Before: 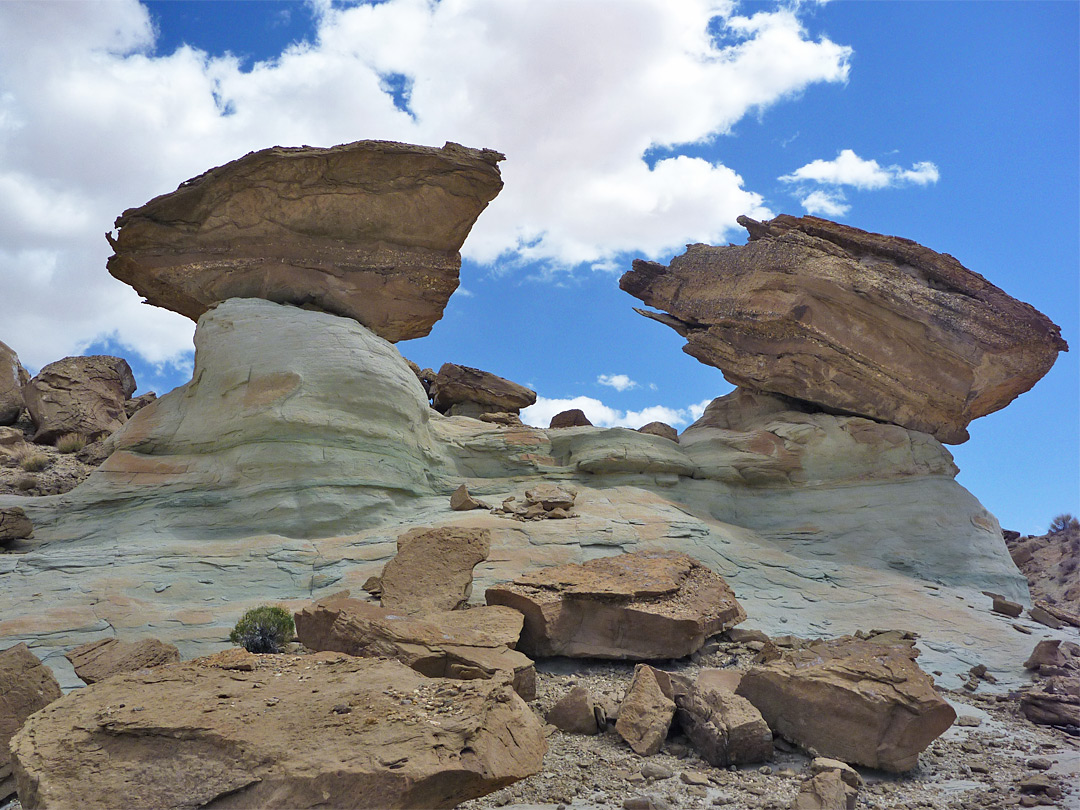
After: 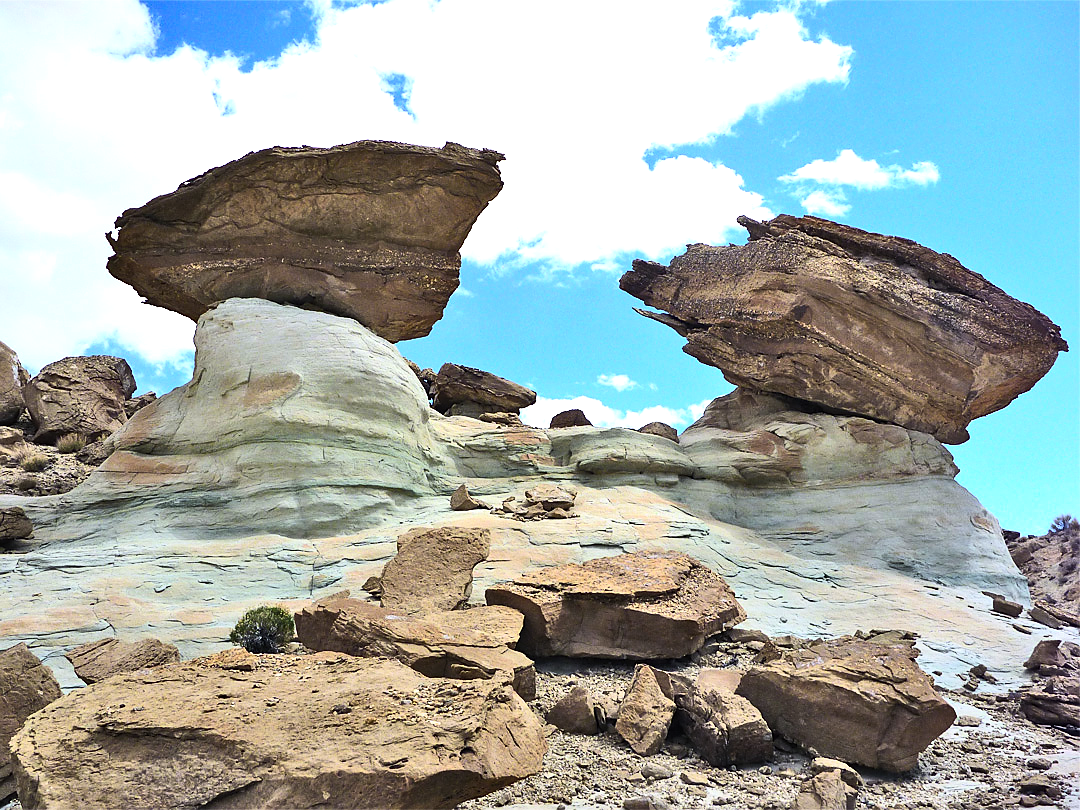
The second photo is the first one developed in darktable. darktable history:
exposure: exposure -0.063 EV, compensate exposure bias true, compensate highlight preservation false
tone equalizer: -8 EV -1.06 EV, -7 EV -1.02 EV, -6 EV -0.872 EV, -5 EV -0.55 EV, -3 EV 0.608 EV, -2 EV 0.885 EV, -1 EV 0.994 EV, +0 EV 1.08 EV, edges refinement/feathering 500, mask exposure compensation -1.57 EV, preserve details no
contrast brightness saturation: contrast 0.197, brightness 0.158, saturation 0.227
sharpen: radius 0.97, amount 0.608
